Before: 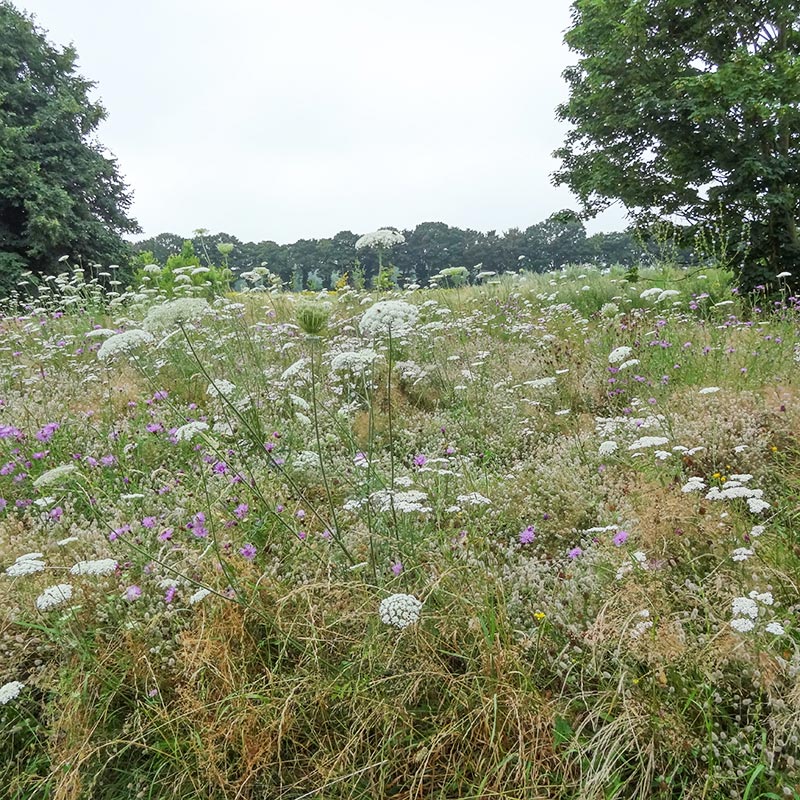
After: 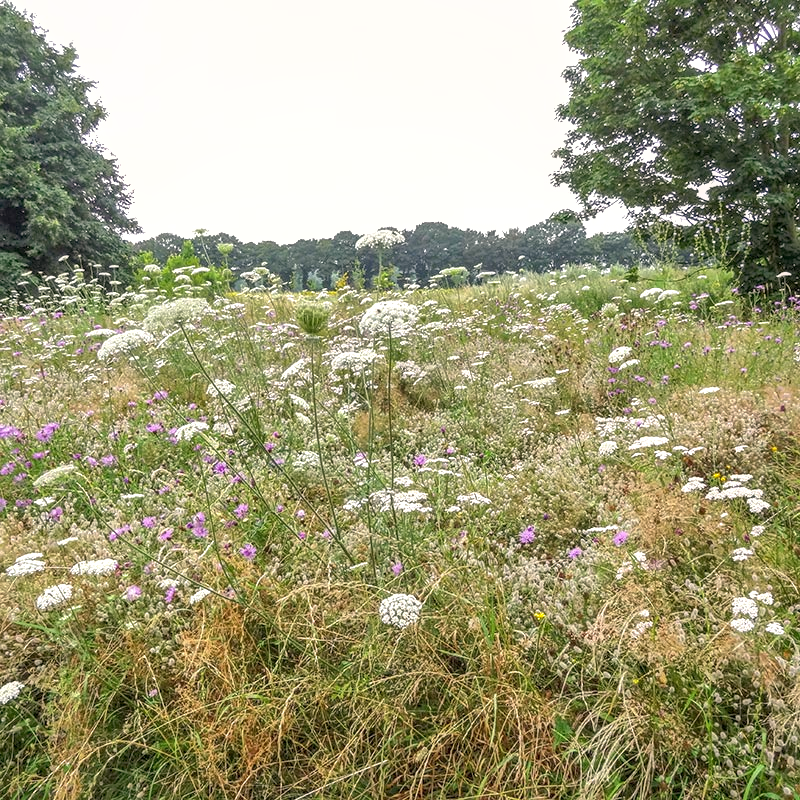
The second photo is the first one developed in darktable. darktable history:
shadows and highlights: on, module defaults
exposure: black level correction 0, exposure 0.5 EV, compensate highlight preservation false
color correction: highlights a* 5.78, highlights b* 4.89
local contrast: detail 130%
